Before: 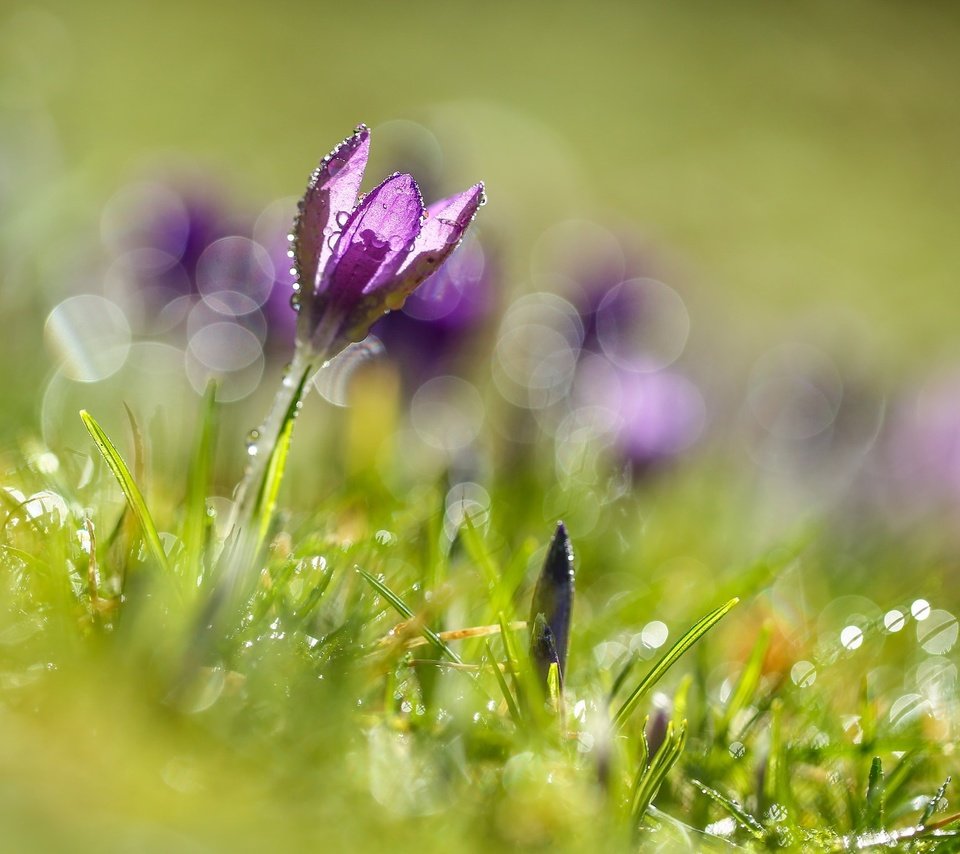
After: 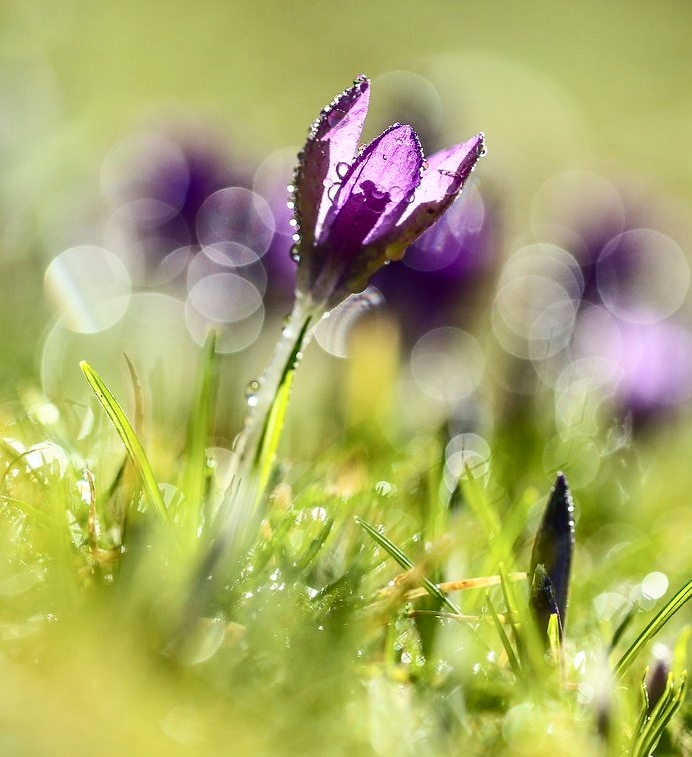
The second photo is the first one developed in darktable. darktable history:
crop: top 5.792%, right 27.889%, bottom 5.509%
contrast brightness saturation: contrast 0.286
